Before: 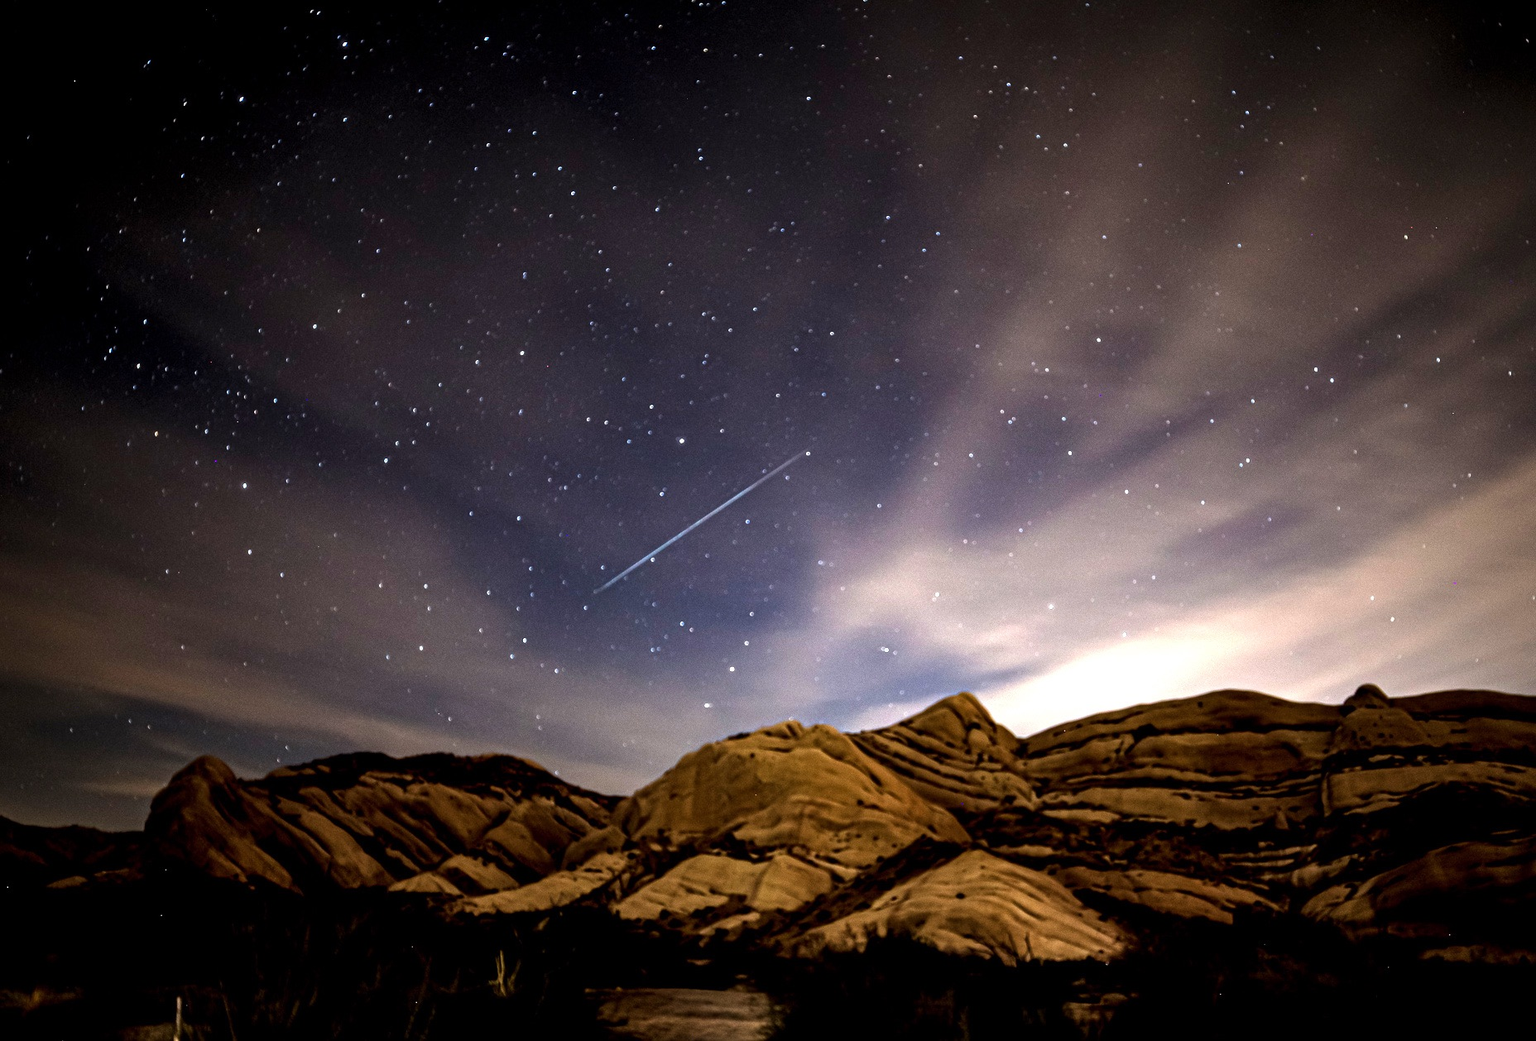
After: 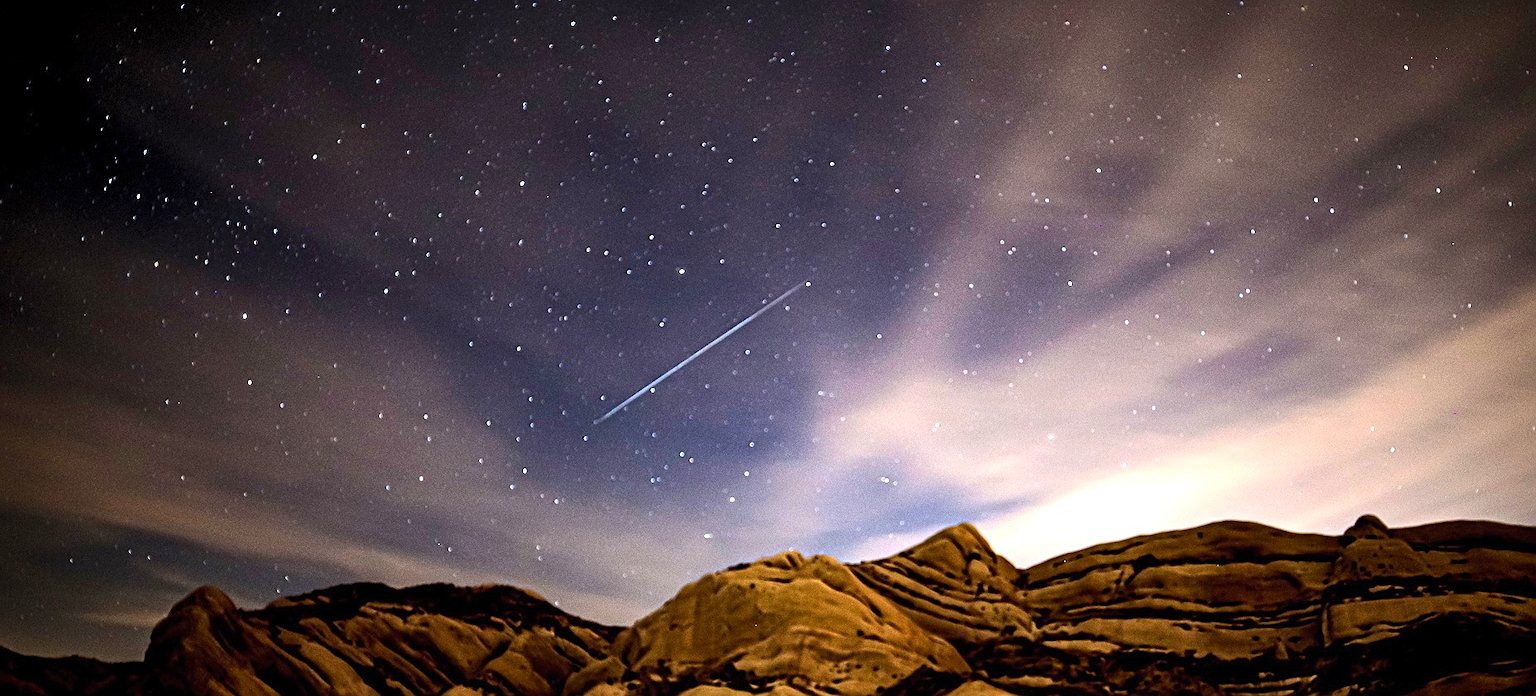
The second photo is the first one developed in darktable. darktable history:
vignetting: fall-off start 92.69%, saturation 0.376
sharpen: on, module defaults
contrast brightness saturation: contrast 0.196, brightness 0.155, saturation 0.226
crop: top 16.312%, bottom 16.748%
